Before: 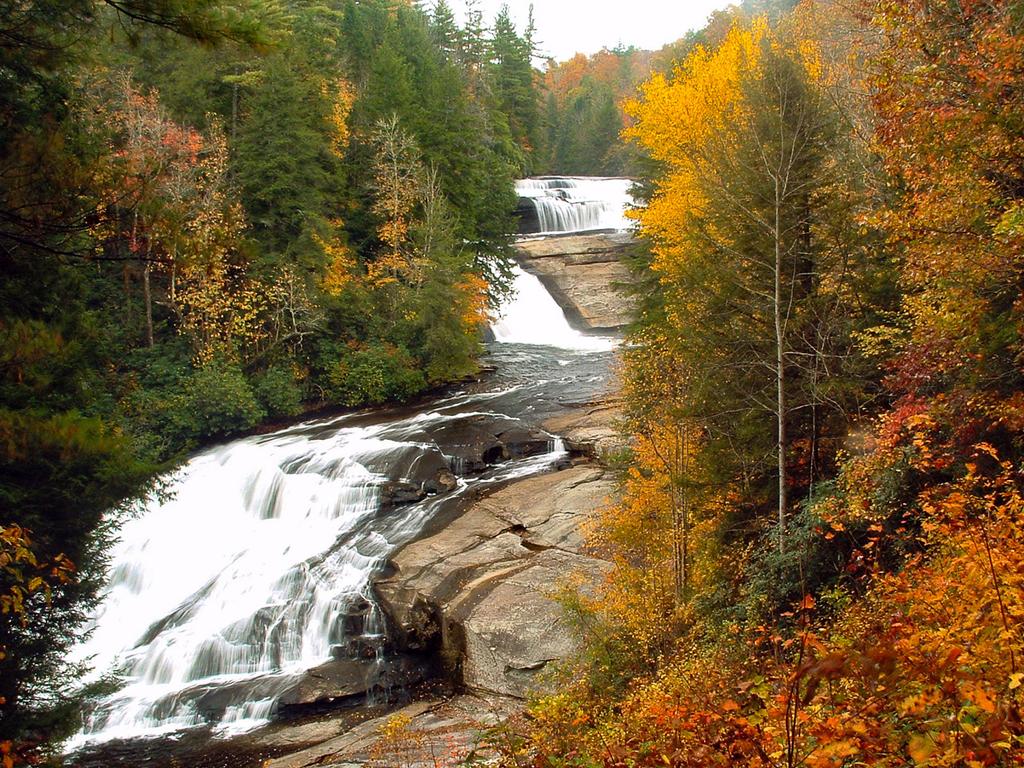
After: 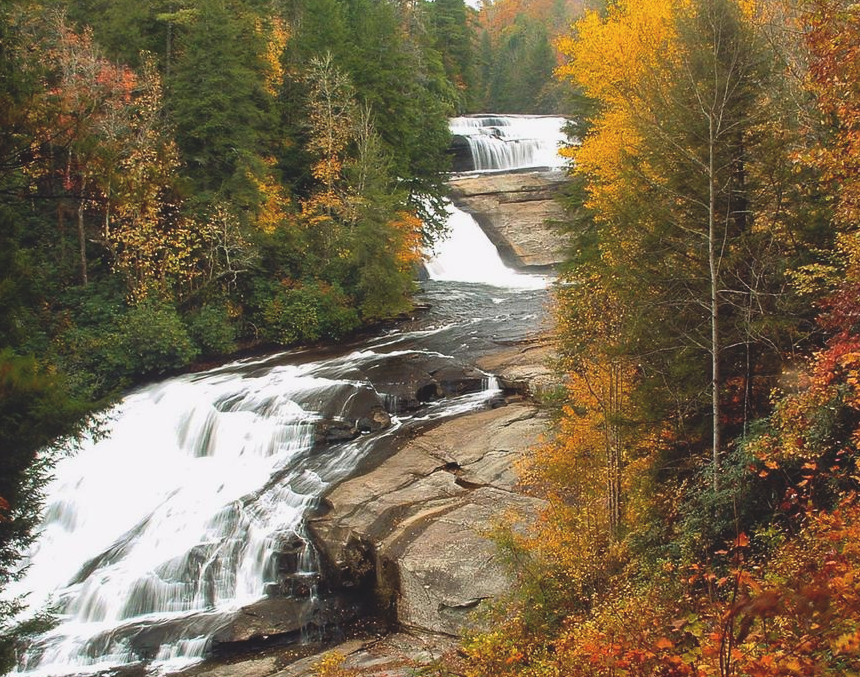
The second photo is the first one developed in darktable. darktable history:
exposure: black level correction -0.015, exposure -0.125 EV, compensate highlight preservation false
crop: left 6.446%, top 8.188%, right 9.538%, bottom 3.548%
